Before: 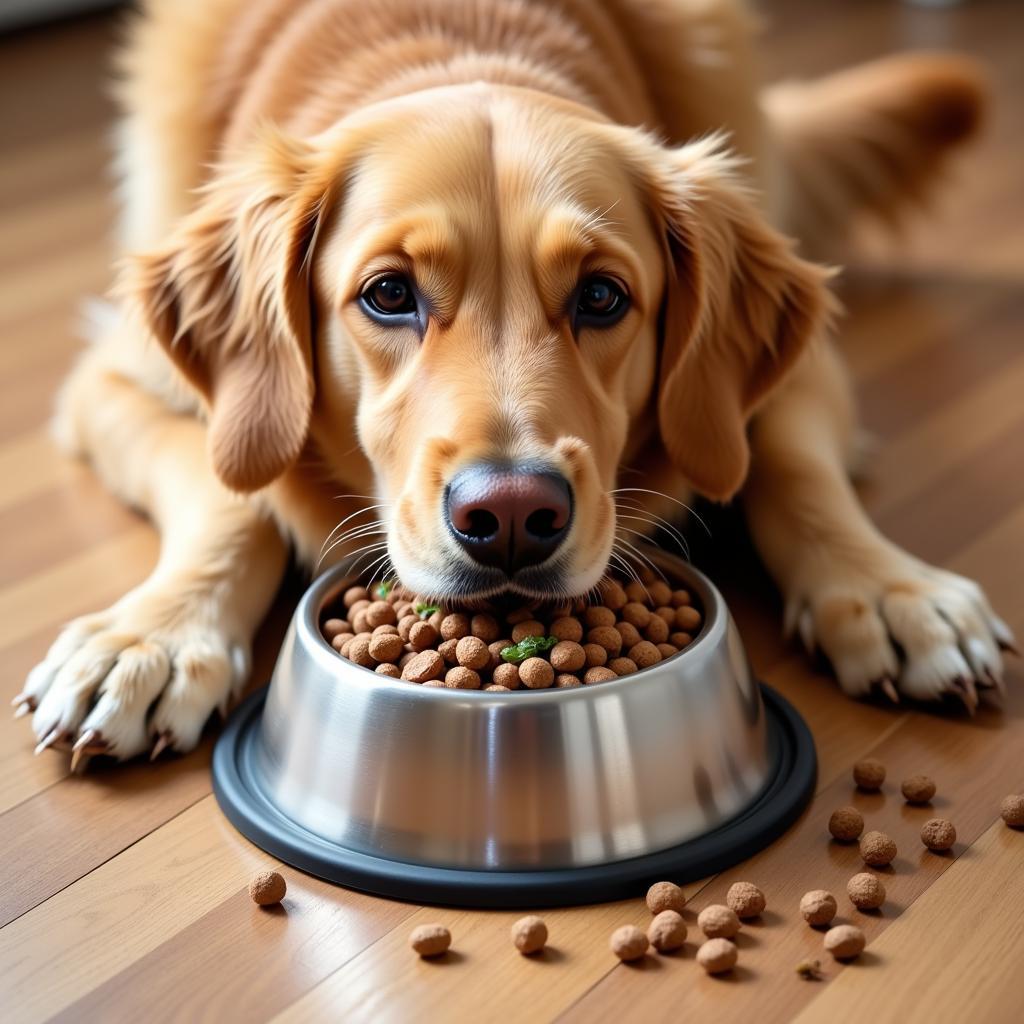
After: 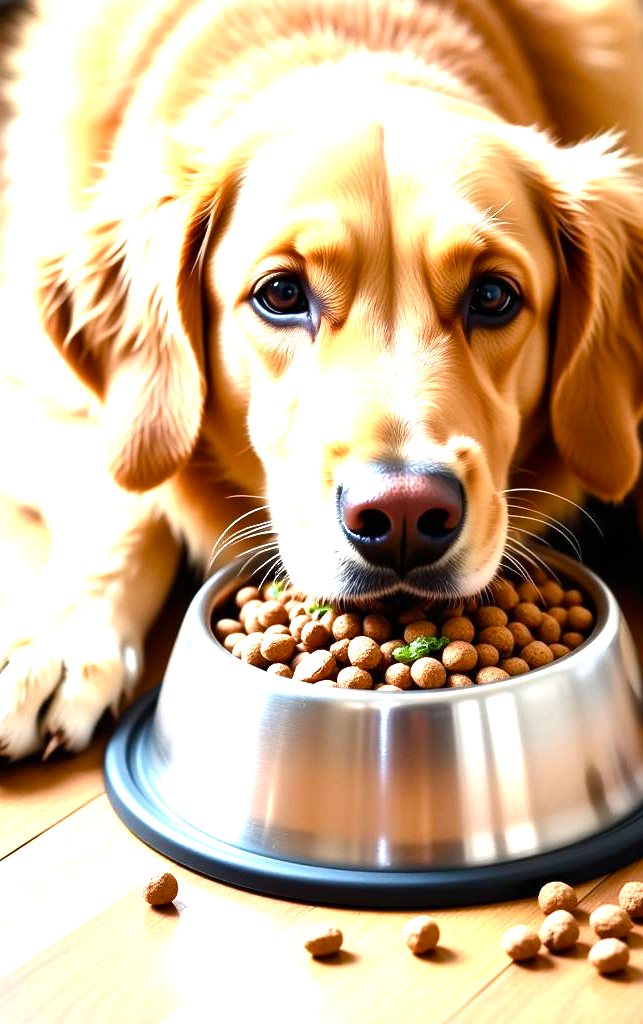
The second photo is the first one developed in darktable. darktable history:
exposure: black level correction 0, exposure 1.173 EV, compensate exposure bias true, compensate highlight preservation false
white balance: emerald 1
color balance rgb: shadows lift › luminance -20%, power › hue 72.24°, highlights gain › luminance 15%, global offset › hue 171.6°, perceptual saturation grading › global saturation 14.09%, perceptual saturation grading › highlights -25%, perceptual saturation grading › shadows 25%, global vibrance 25%, contrast 10%
crop: left 10.644%, right 26.528%
